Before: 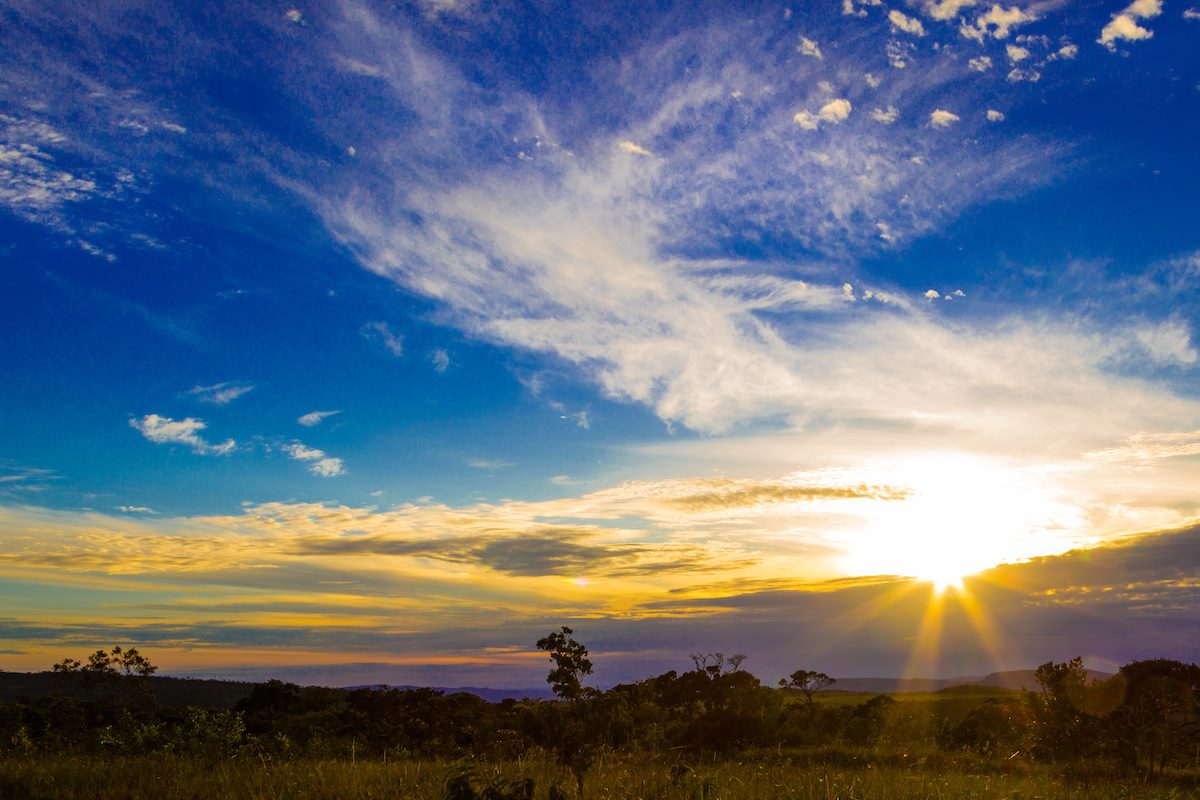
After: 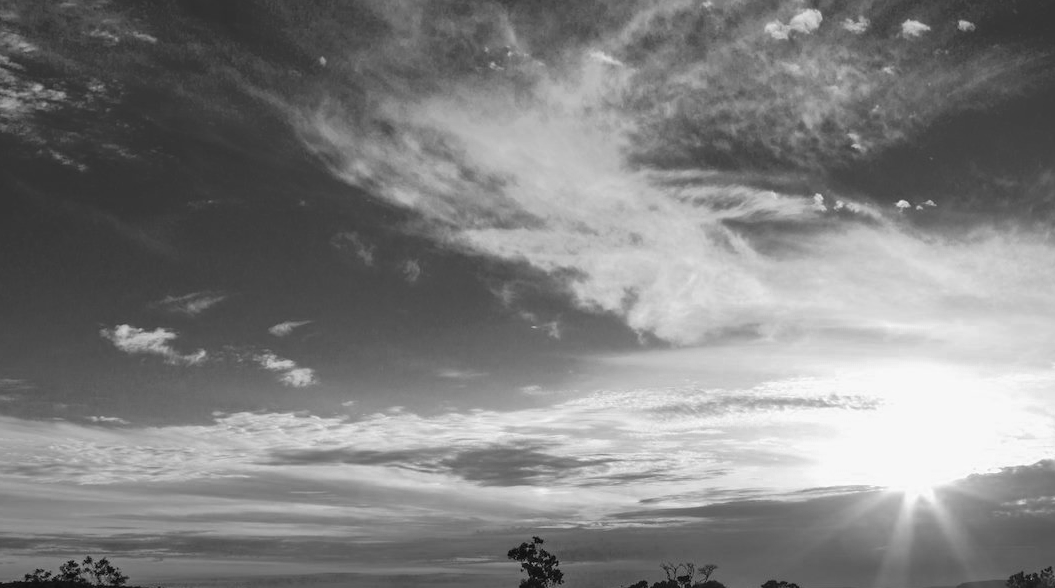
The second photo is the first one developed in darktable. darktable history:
crop and rotate: left 2.425%, top 11.305%, right 9.6%, bottom 15.08%
white balance: red 1, blue 1
color zones: curves: ch0 [(0.002, 0.593) (0.143, 0.417) (0.285, 0.541) (0.455, 0.289) (0.608, 0.327) (0.727, 0.283) (0.869, 0.571) (1, 0.603)]; ch1 [(0, 0) (0.143, 0) (0.286, 0) (0.429, 0) (0.571, 0) (0.714, 0) (0.857, 0)]
contrast brightness saturation: contrast -0.05, saturation -0.41
